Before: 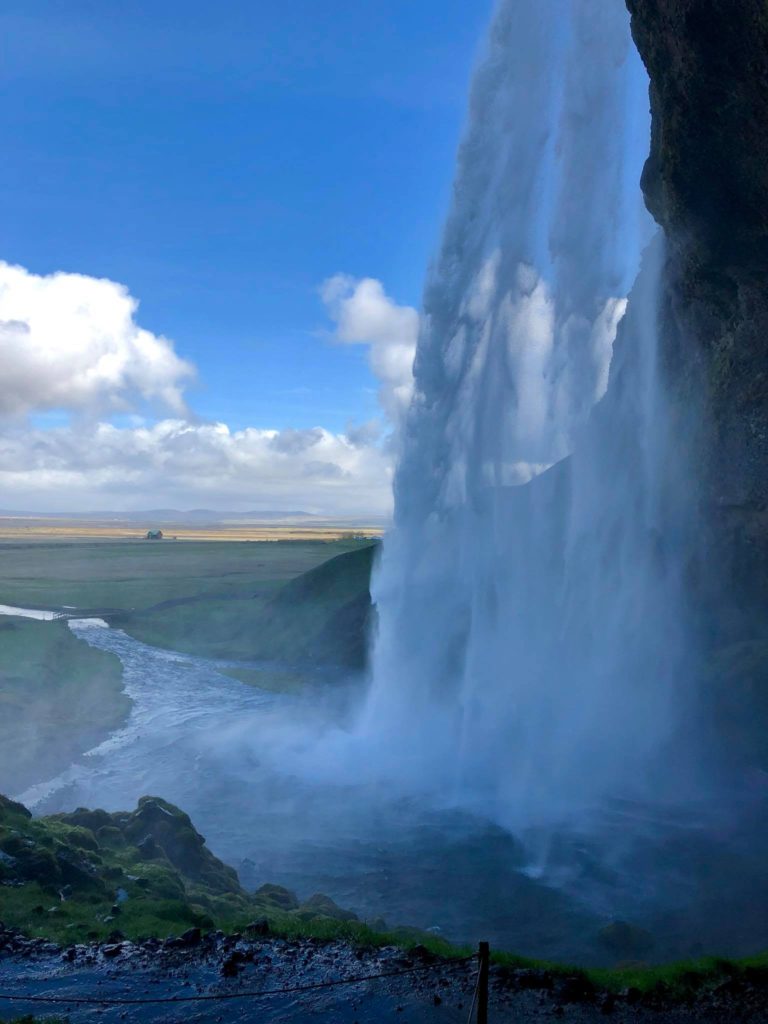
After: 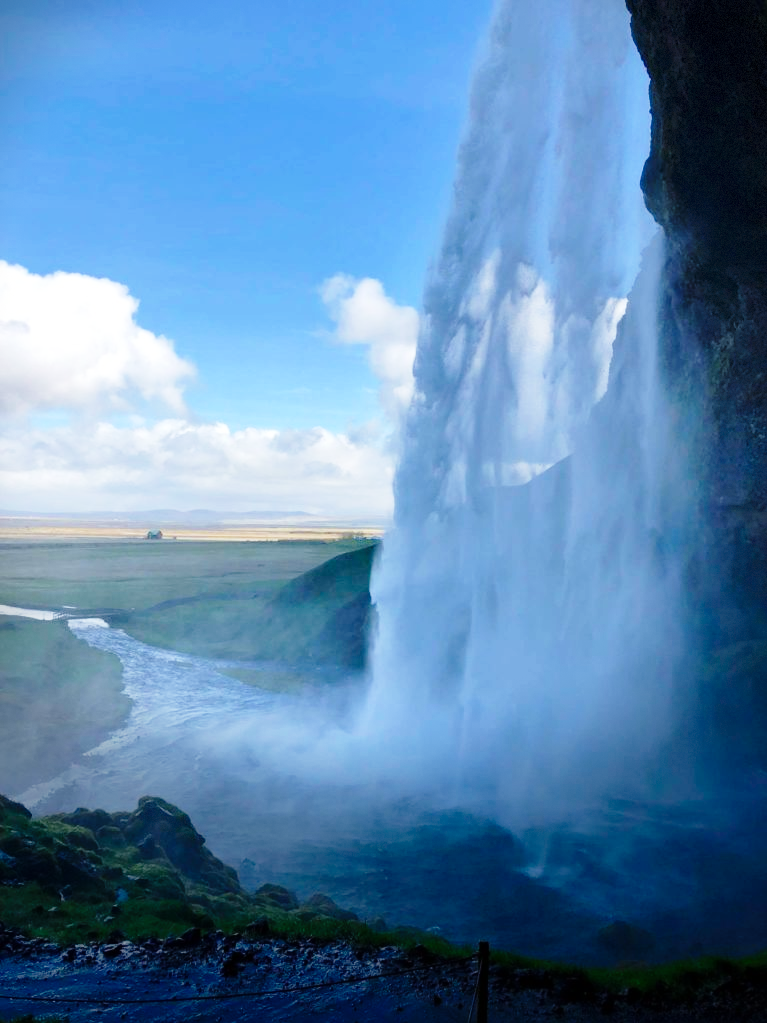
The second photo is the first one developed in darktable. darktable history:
base curve: curves: ch0 [(0, 0) (0.028, 0.03) (0.121, 0.232) (0.46, 0.748) (0.859, 0.968) (1, 1)], preserve colors none
crop and rotate: left 0.126%
vignetting: fall-off start 68.33%, fall-off radius 30%, saturation 0.042, center (-0.066, -0.311), width/height ratio 0.992, shape 0.85, dithering 8-bit output
